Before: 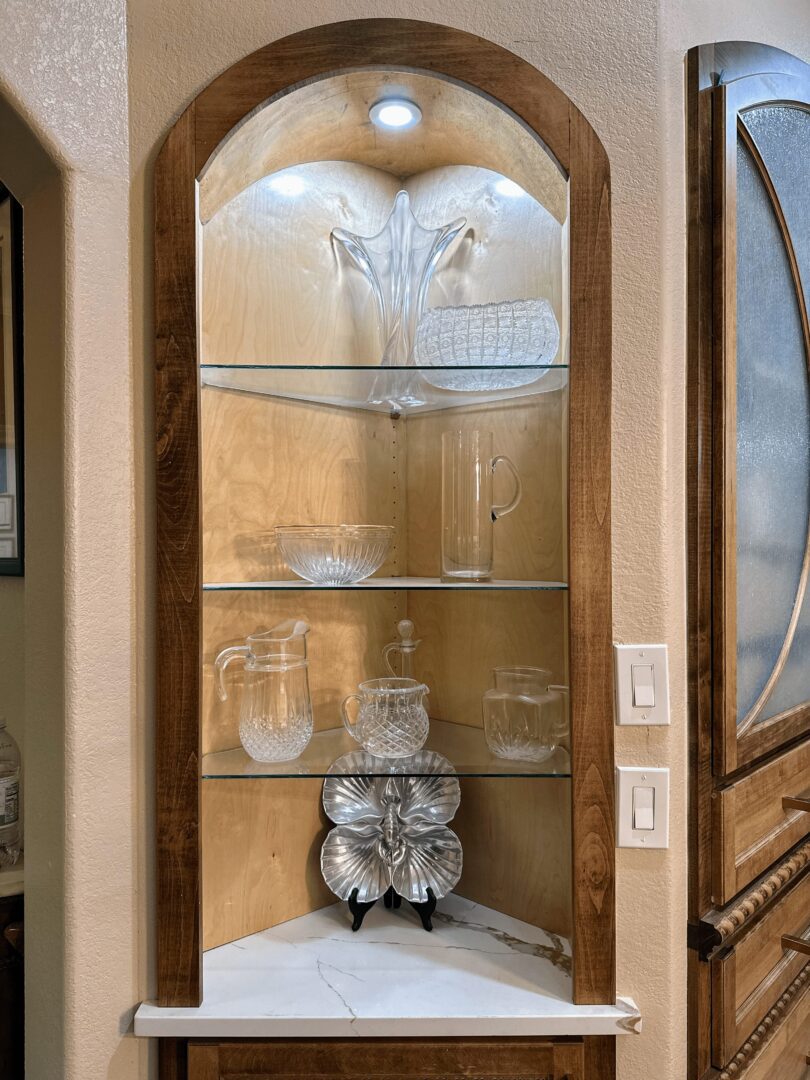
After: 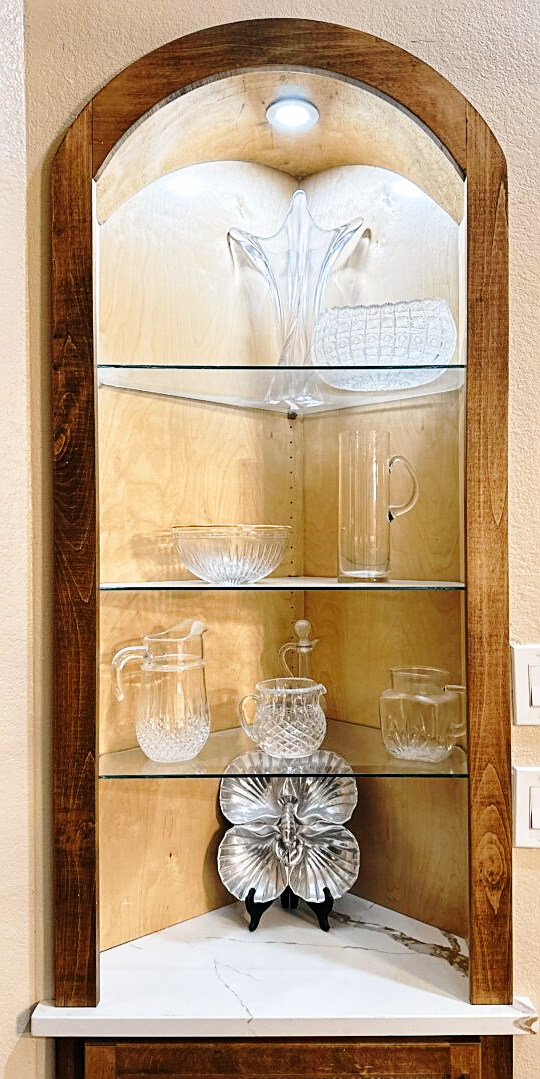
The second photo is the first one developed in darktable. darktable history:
base curve: curves: ch0 [(0, 0) (0.028, 0.03) (0.121, 0.232) (0.46, 0.748) (0.859, 0.968) (1, 1)], preserve colors none
crop and rotate: left 12.793%, right 20.533%
sharpen: on, module defaults
